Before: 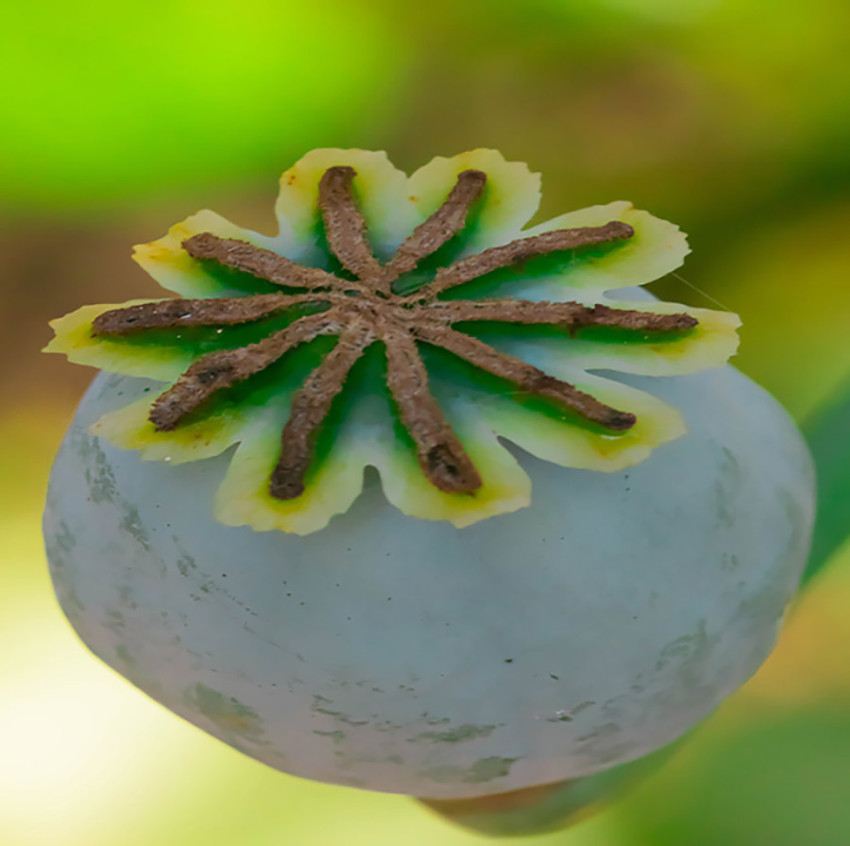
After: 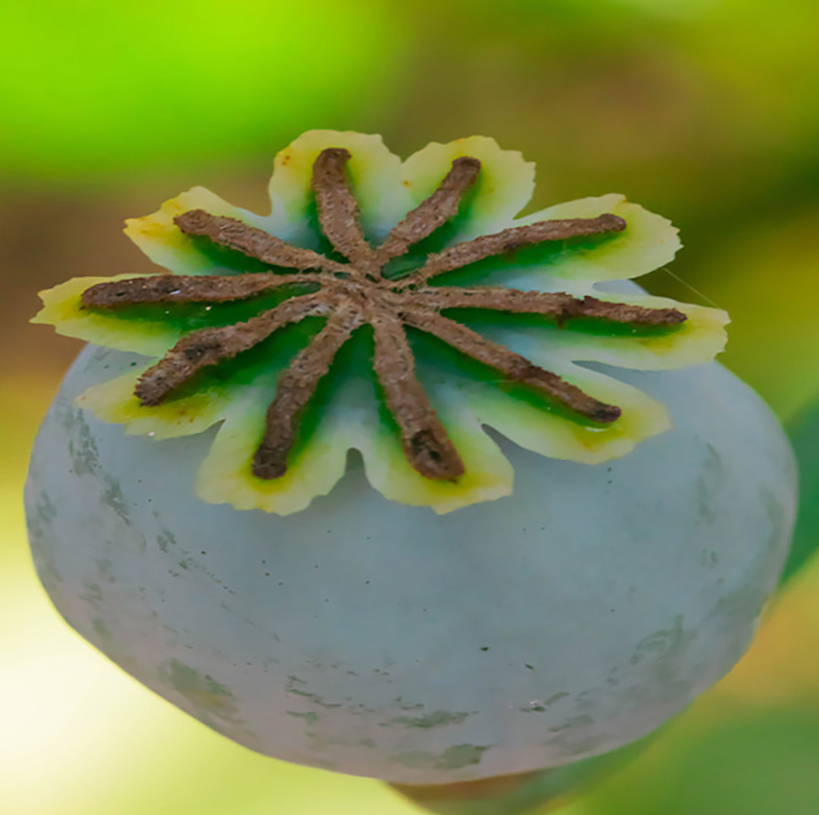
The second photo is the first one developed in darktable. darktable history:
levels: levels [0, 0.499, 1]
crop and rotate: angle -2.2°
